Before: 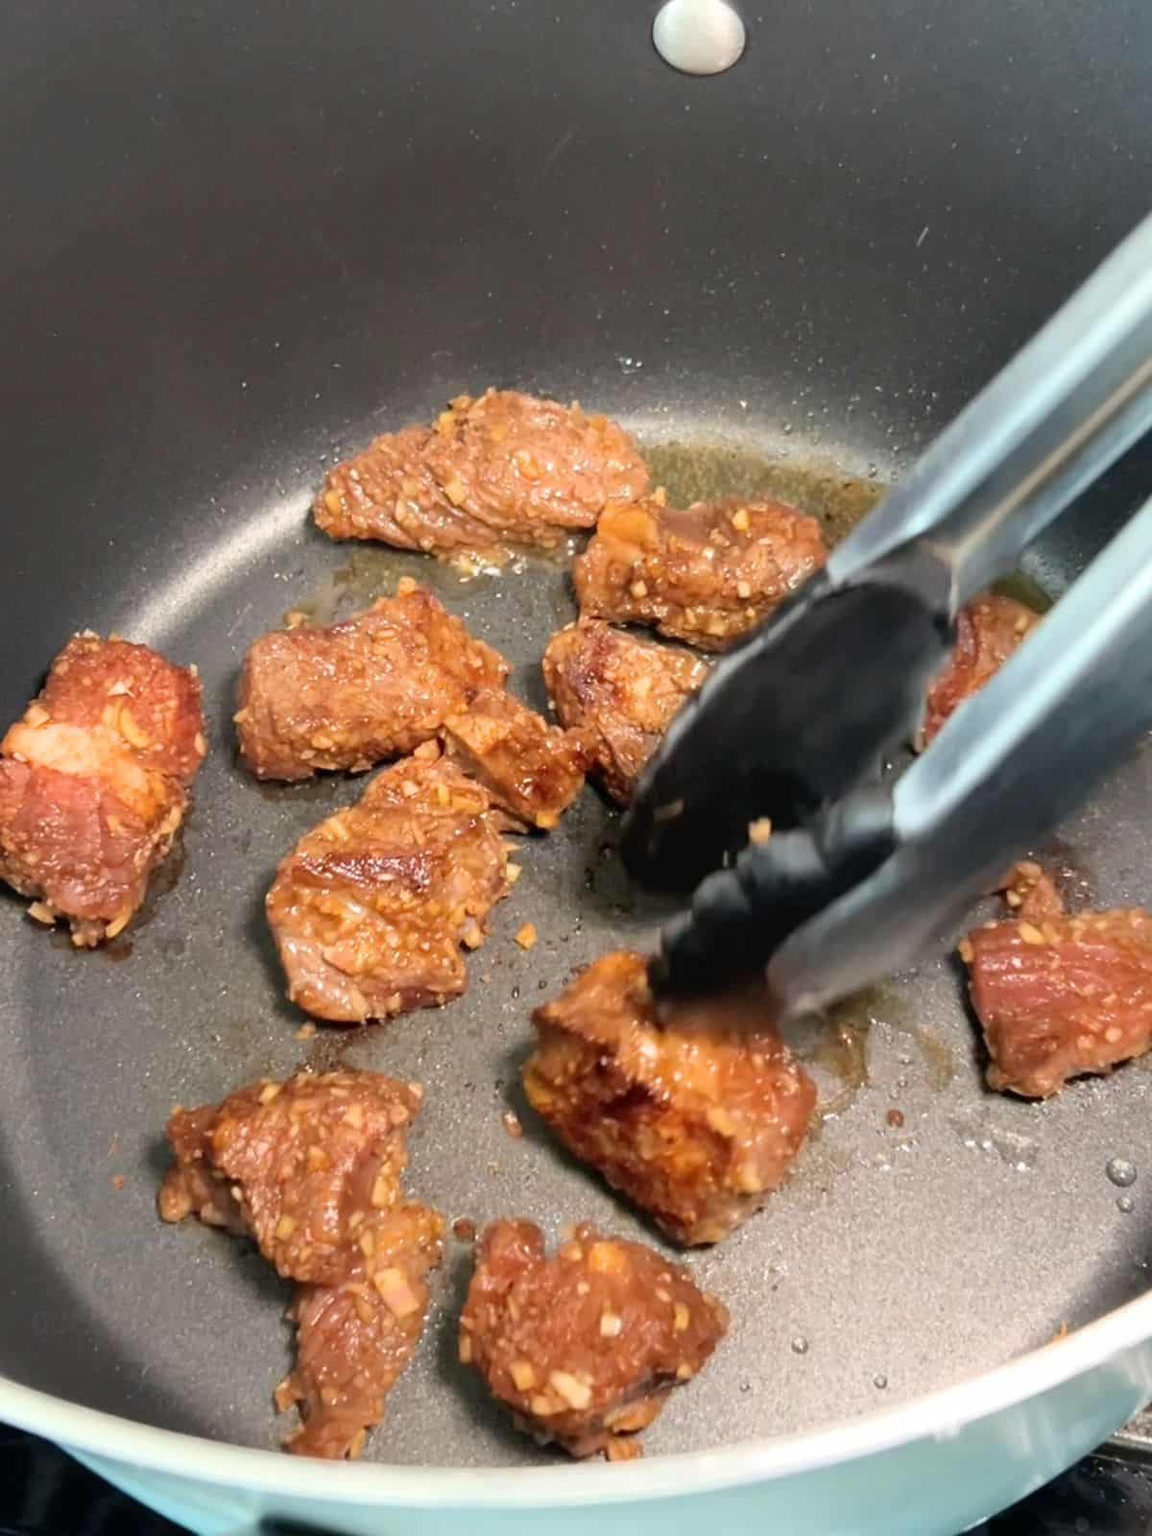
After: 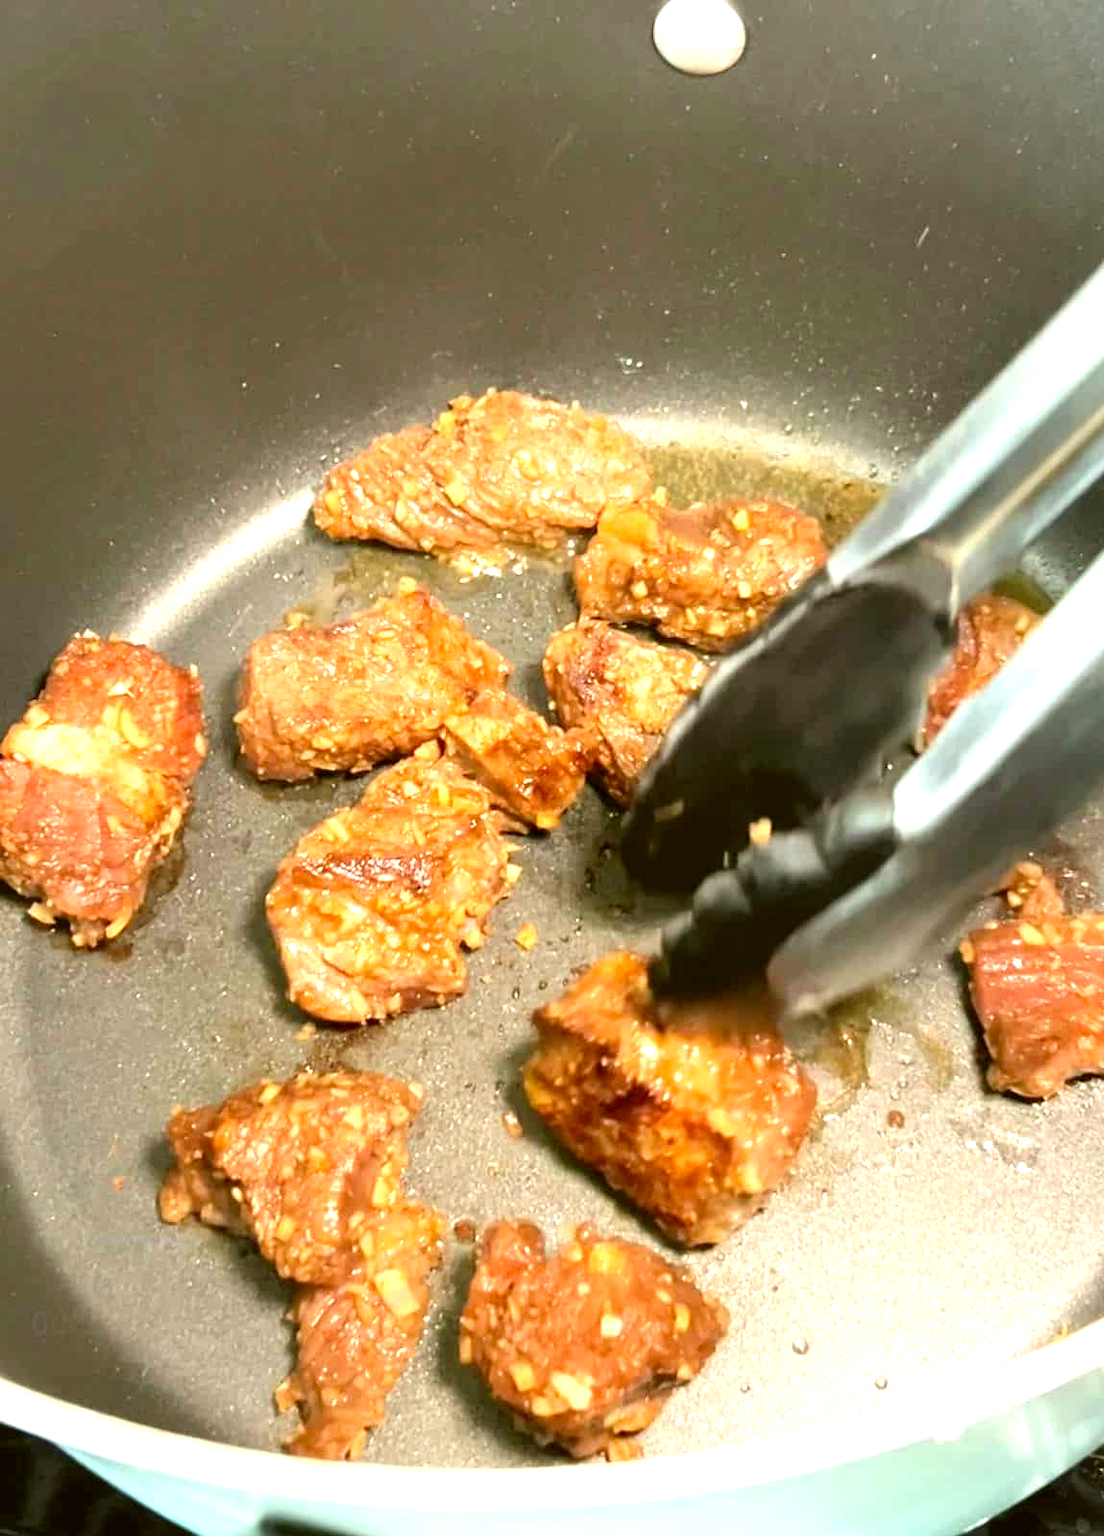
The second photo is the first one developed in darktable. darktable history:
color correction: highlights a* -1.43, highlights b* 10.12, shadows a* 0.395, shadows b* 19.35
exposure: exposure 1 EV, compensate highlight preservation false
crop: right 4.126%, bottom 0.031%
